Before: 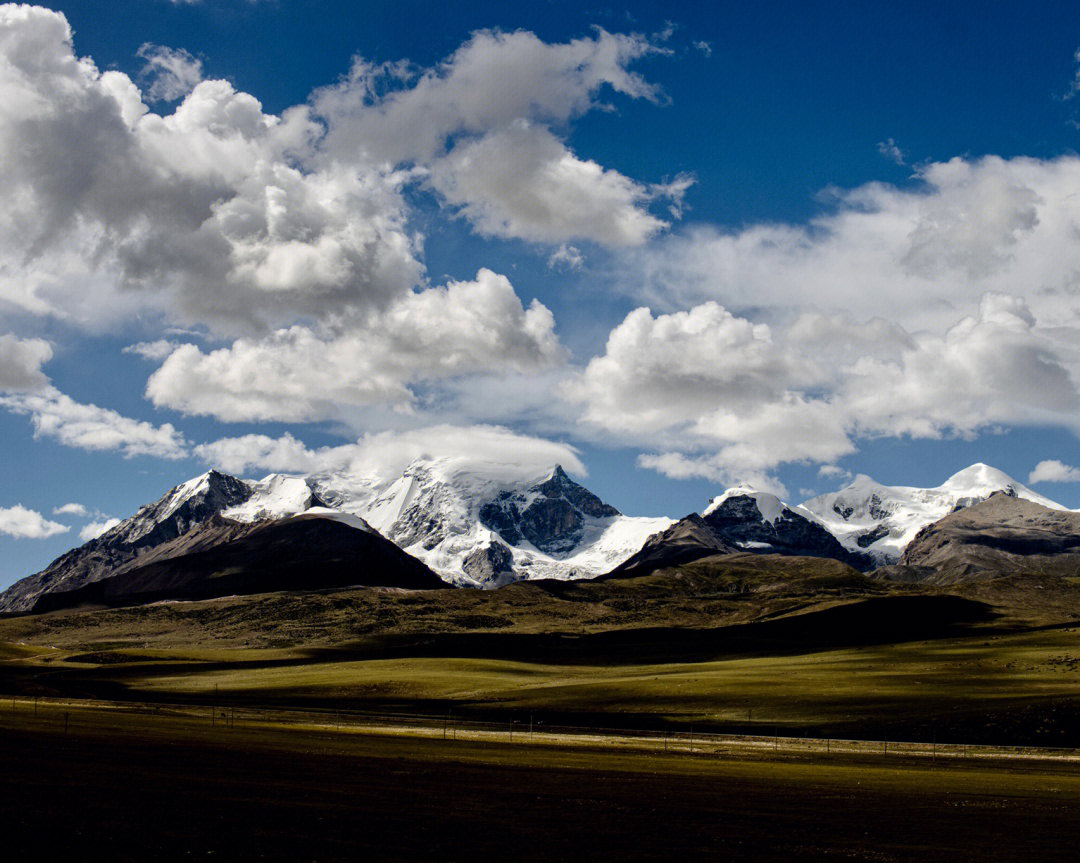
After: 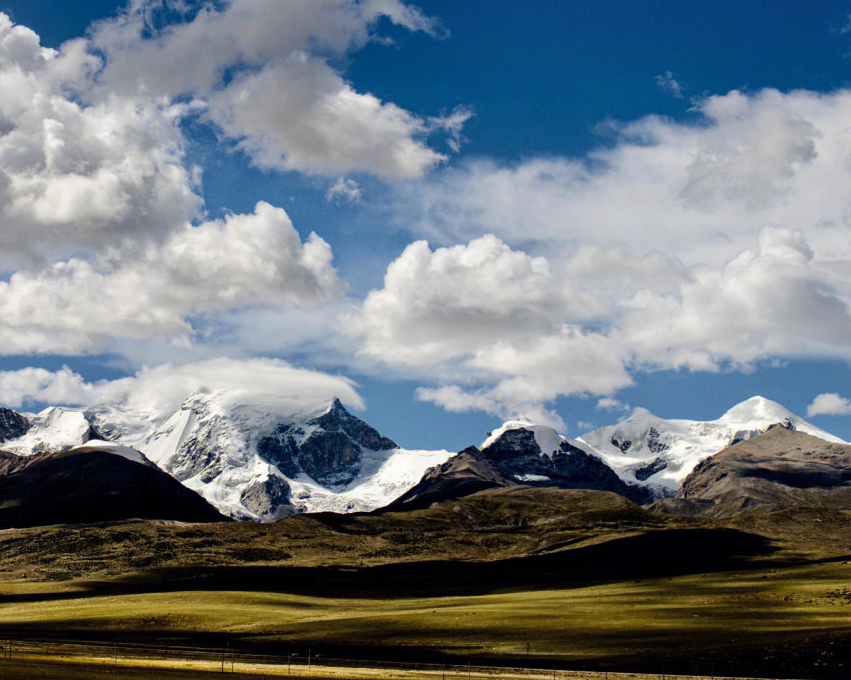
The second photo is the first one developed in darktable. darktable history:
crop and rotate: left 20.66%, top 7.794%, right 0.496%, bottom 13.386%
velvia: on, module defaults
shadows and highlights: highlights 69.08, soften with gaussian
